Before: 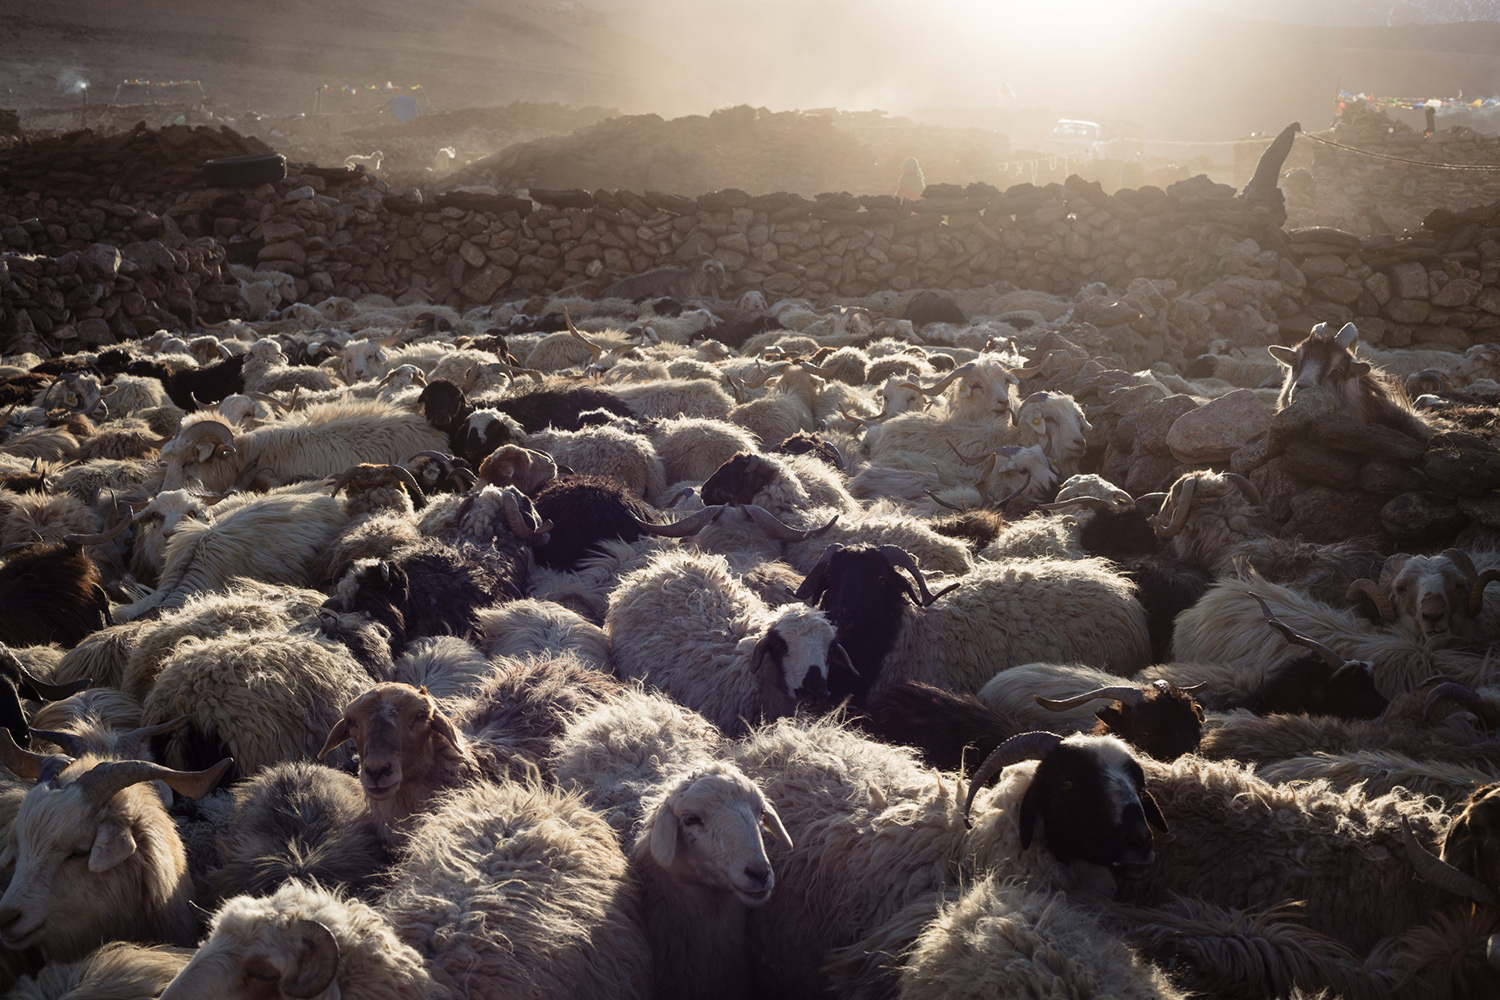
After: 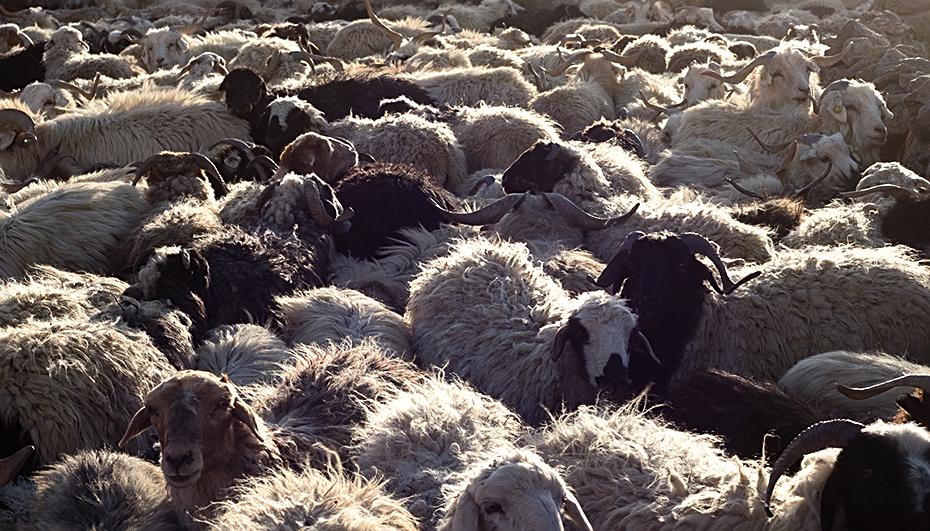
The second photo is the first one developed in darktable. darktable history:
sharpen: on, module defaults
crop: left 13.312%, top 31.28%, right 24.627%, bottom 15.582%
tone equalizer: -8 EV -0.417 EV, -7 EV -0.389 EV, -6 EV -0.333 EV, -5 EV -0.222 EV, -3 EV 0.222 EV, -2 EV 0.333 EV, -1 EV 0.389 EV, +0 EV 0.417 EV, edges refinement/feathering 500, mask exposure compensation -1.57 EV, preserve details no
